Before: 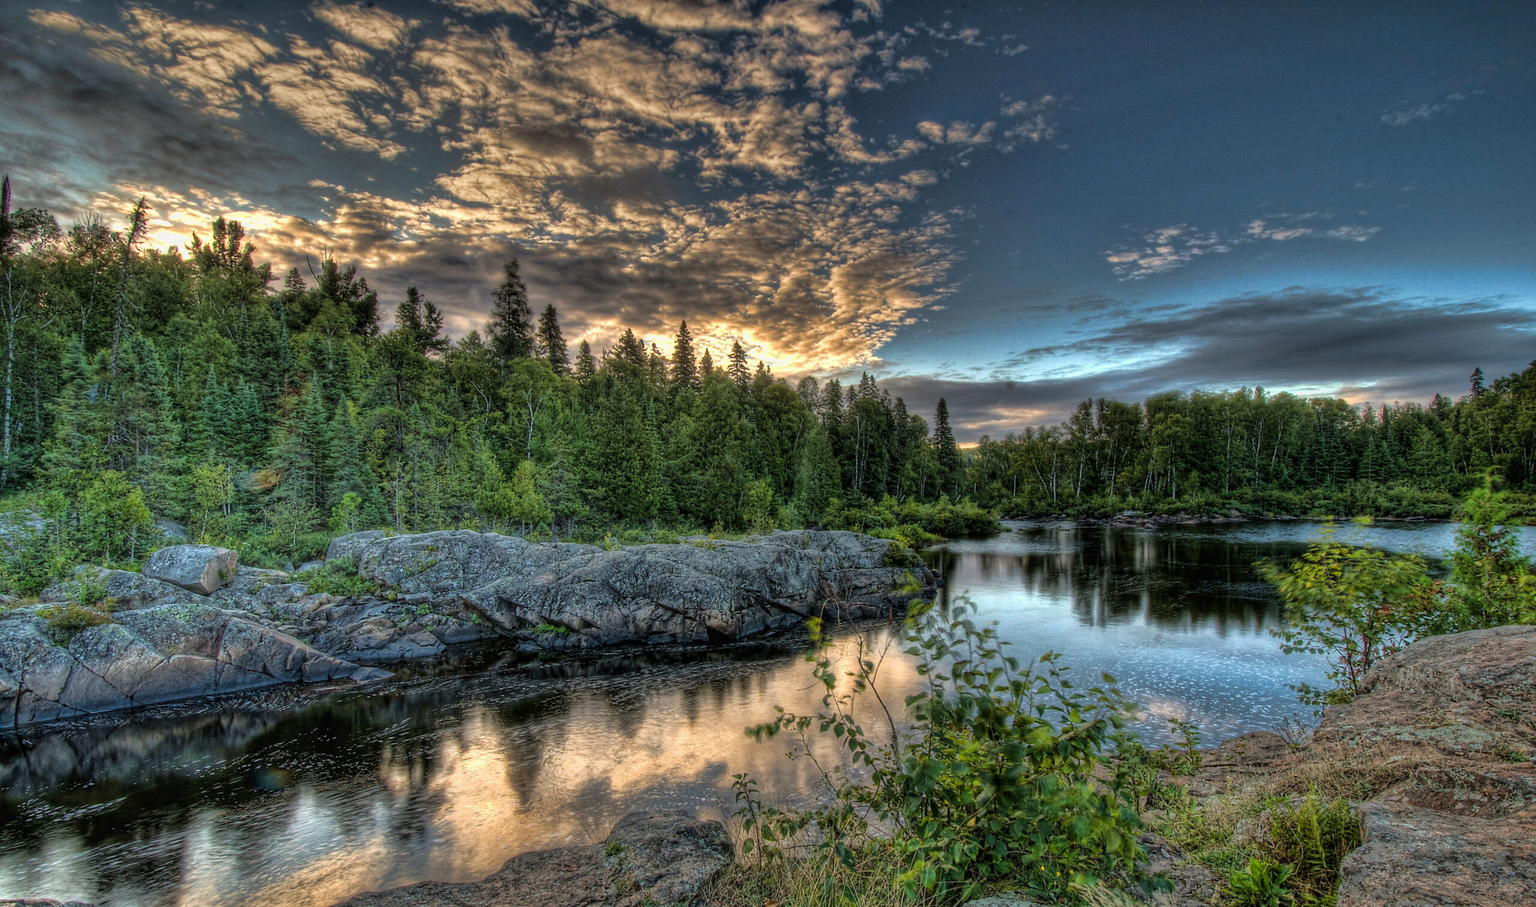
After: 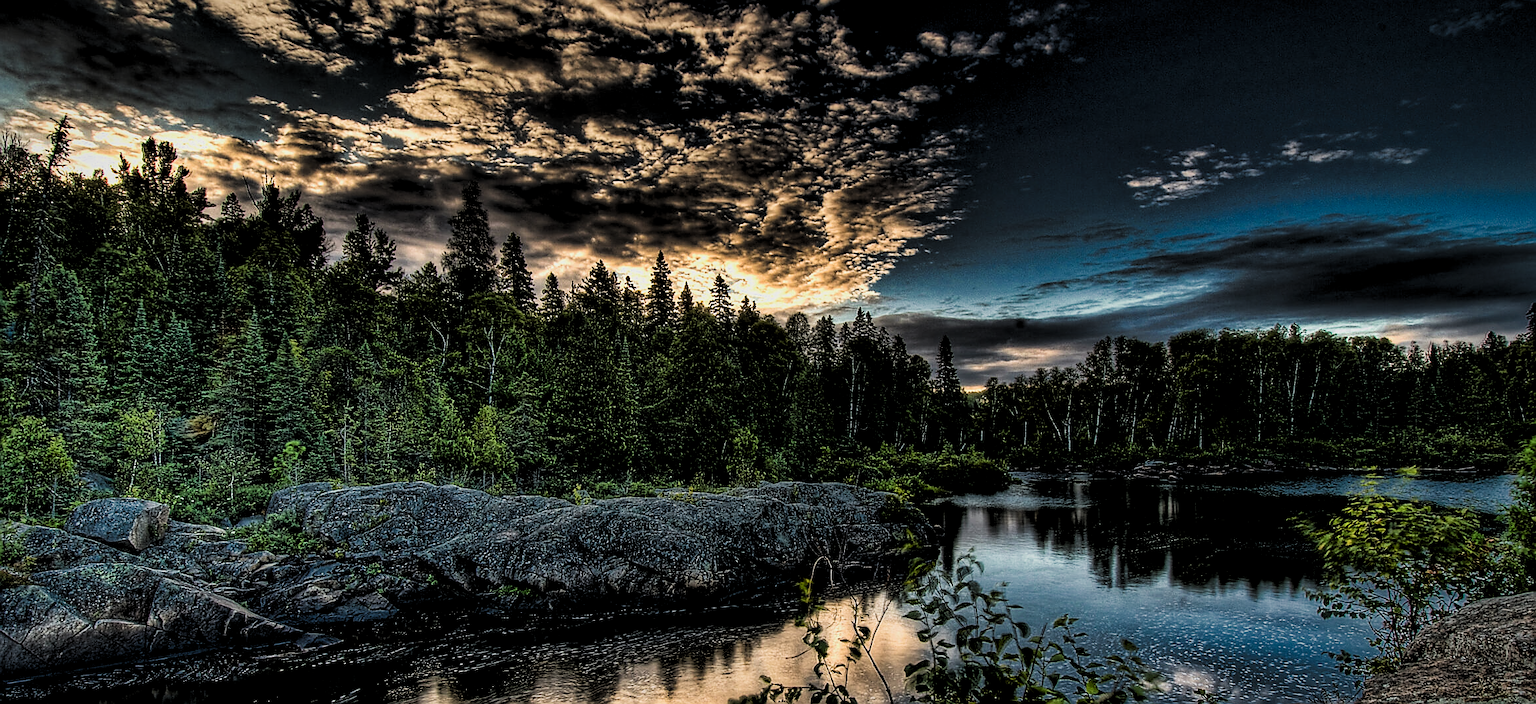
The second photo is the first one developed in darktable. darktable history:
crop: left 5.474%, top 10.248%, right 3.713%, bottom 19.147%
filmic rgb: black relative exposure -5.02 EV, white relative exposure 3.53 EV, hardness 3.19, contrast 1.513, highlights saturation mix -50%
color zones: curves: ch0 [(0, 0.497) (0.143, 0.5) (0.286, 0.5) (0.429, 0.483) (0.571, 0.116) (0.714, -0.006) (0.857, 0.28) (1, 0.497)]
vignetting: fall-off radius 99.72%, brightness -0.587, saturation -0.126, center (-0.033, -0.036), width/height ratio 1.341
sharpen: radius 1.418, amount 1.239, threshold 0.628
contrast brightness saturation: contrast 0.129, brightness -0.052, saturation 0.151
levels: levels [0.116, 0.574, 1]
